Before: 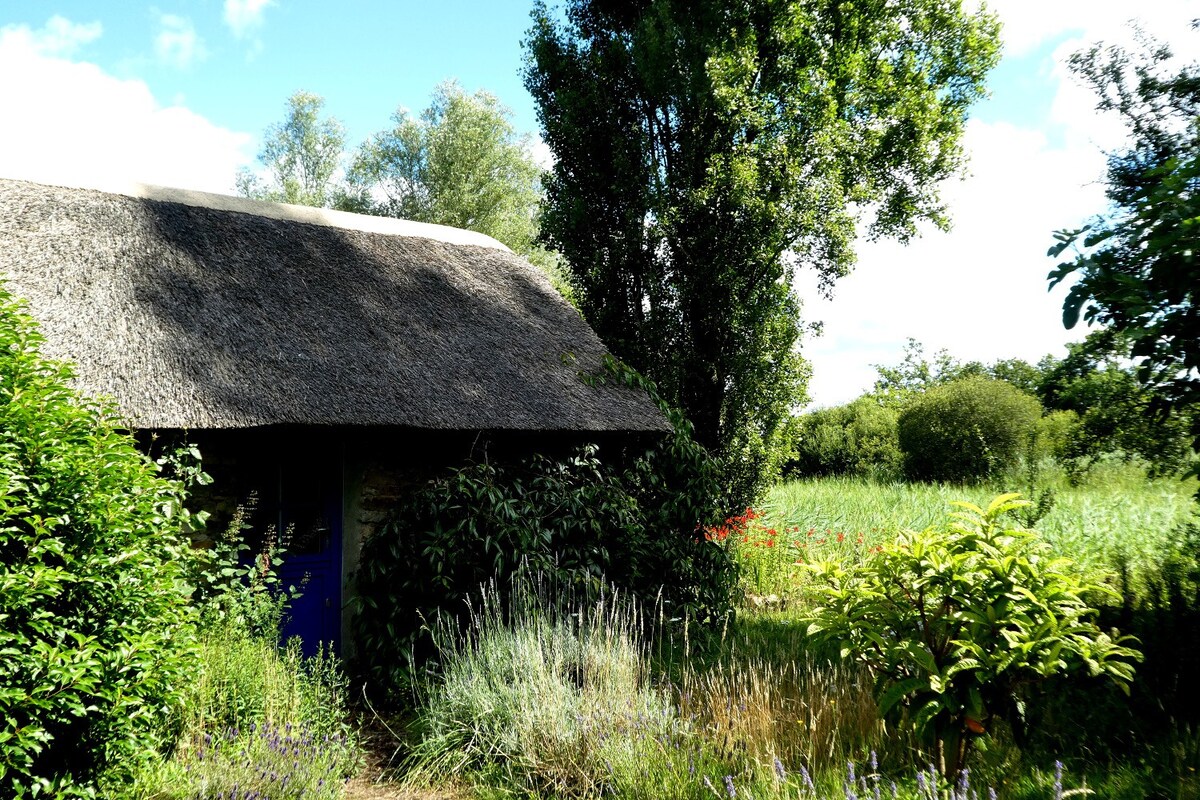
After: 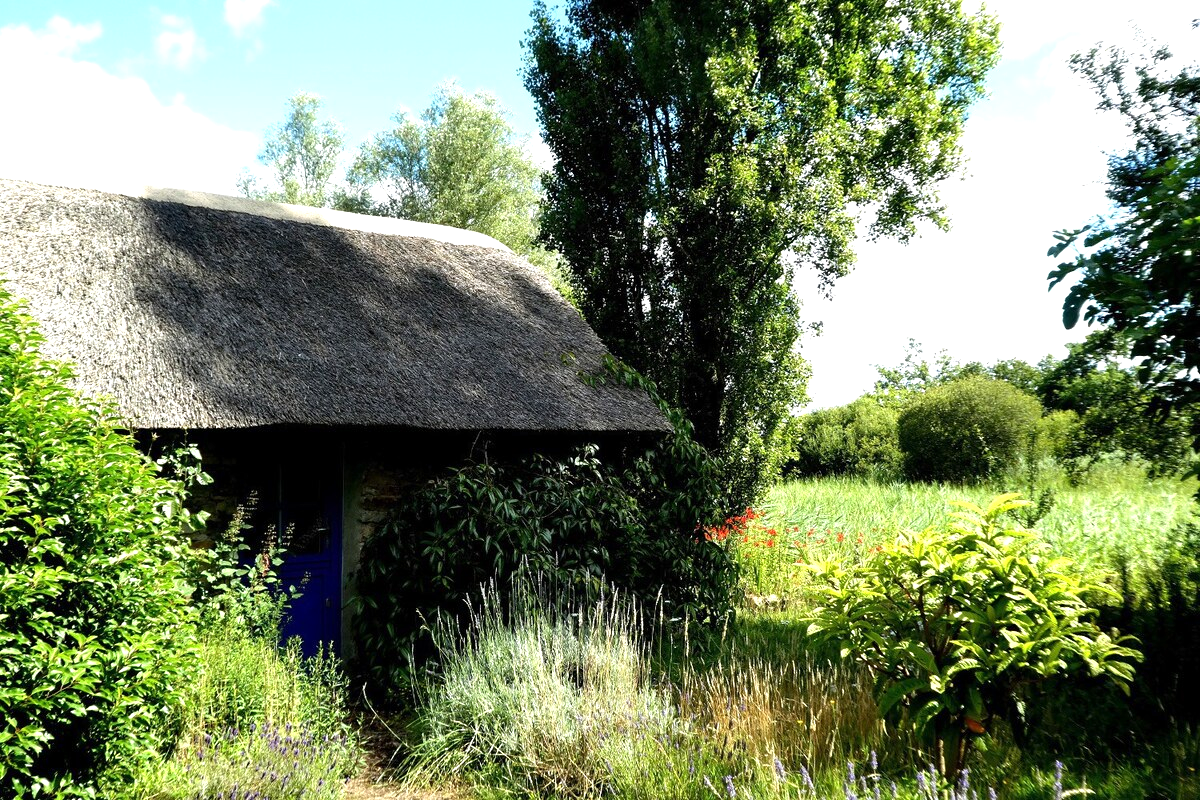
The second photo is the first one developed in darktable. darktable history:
tone equalizer: edges refinement/feathering 500, mask exposure compensation -1.57 EV, preserve details no
exposure: exposure 0.437 EV, compensate highlight preservation false
